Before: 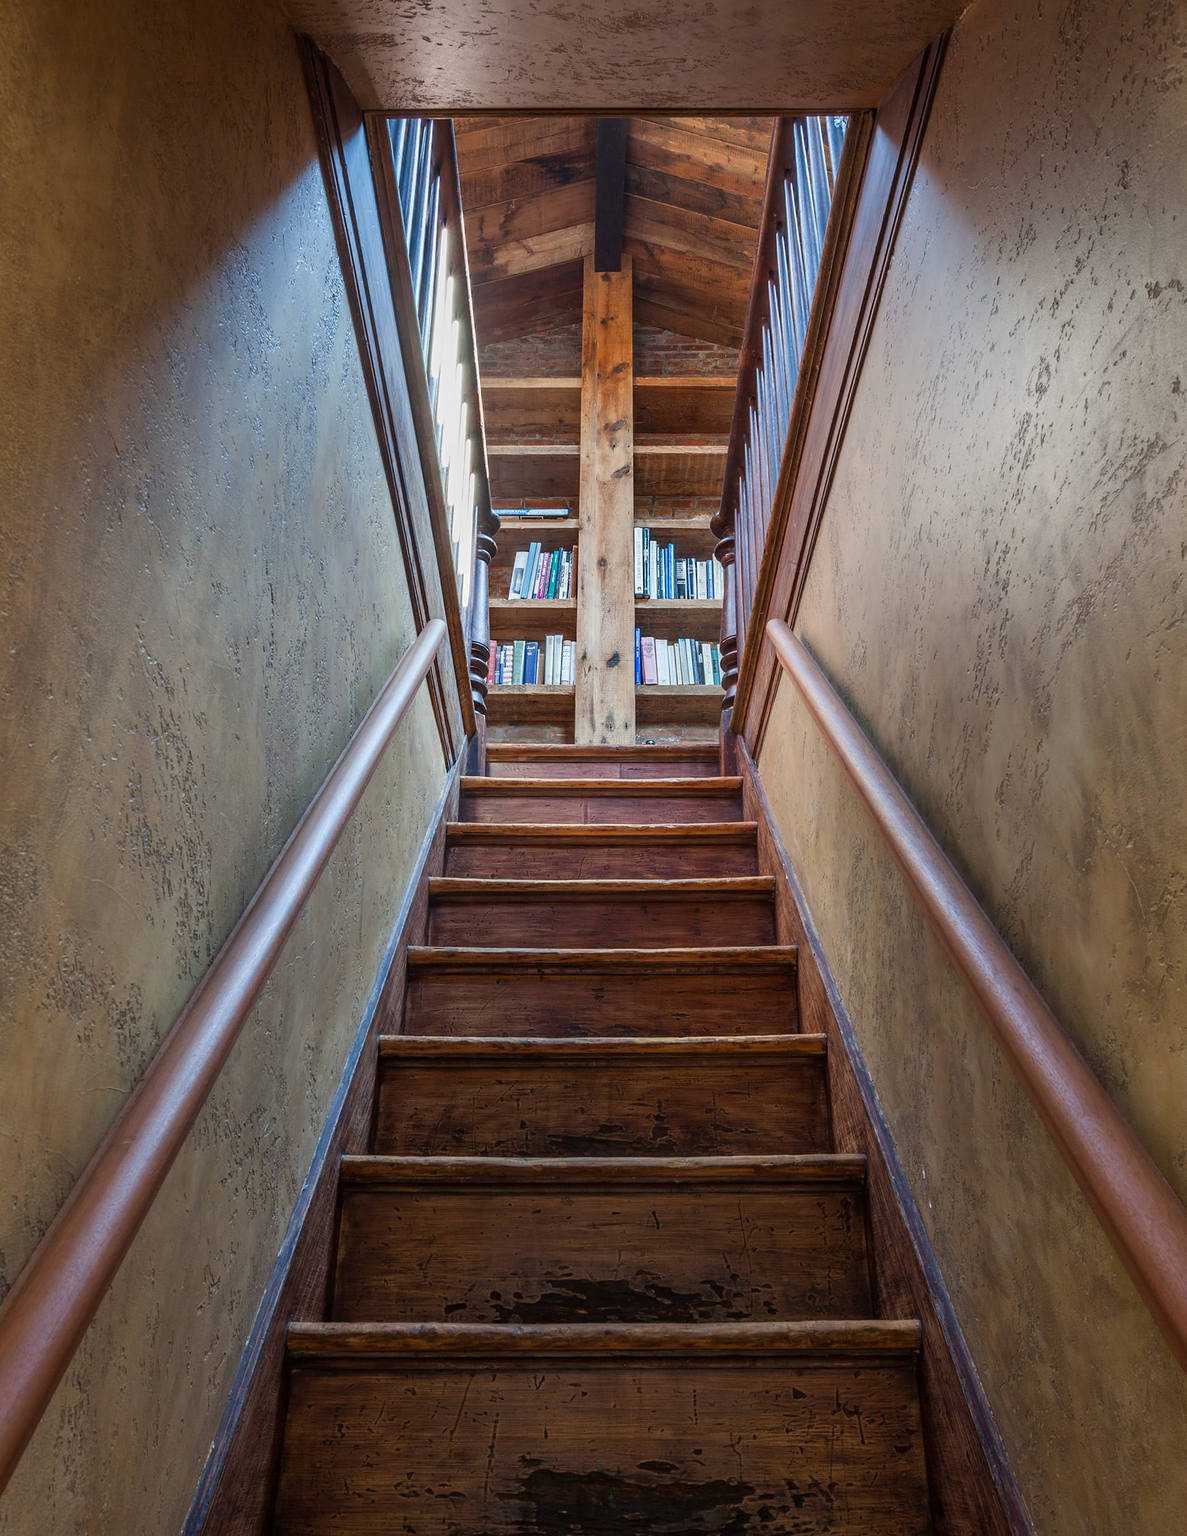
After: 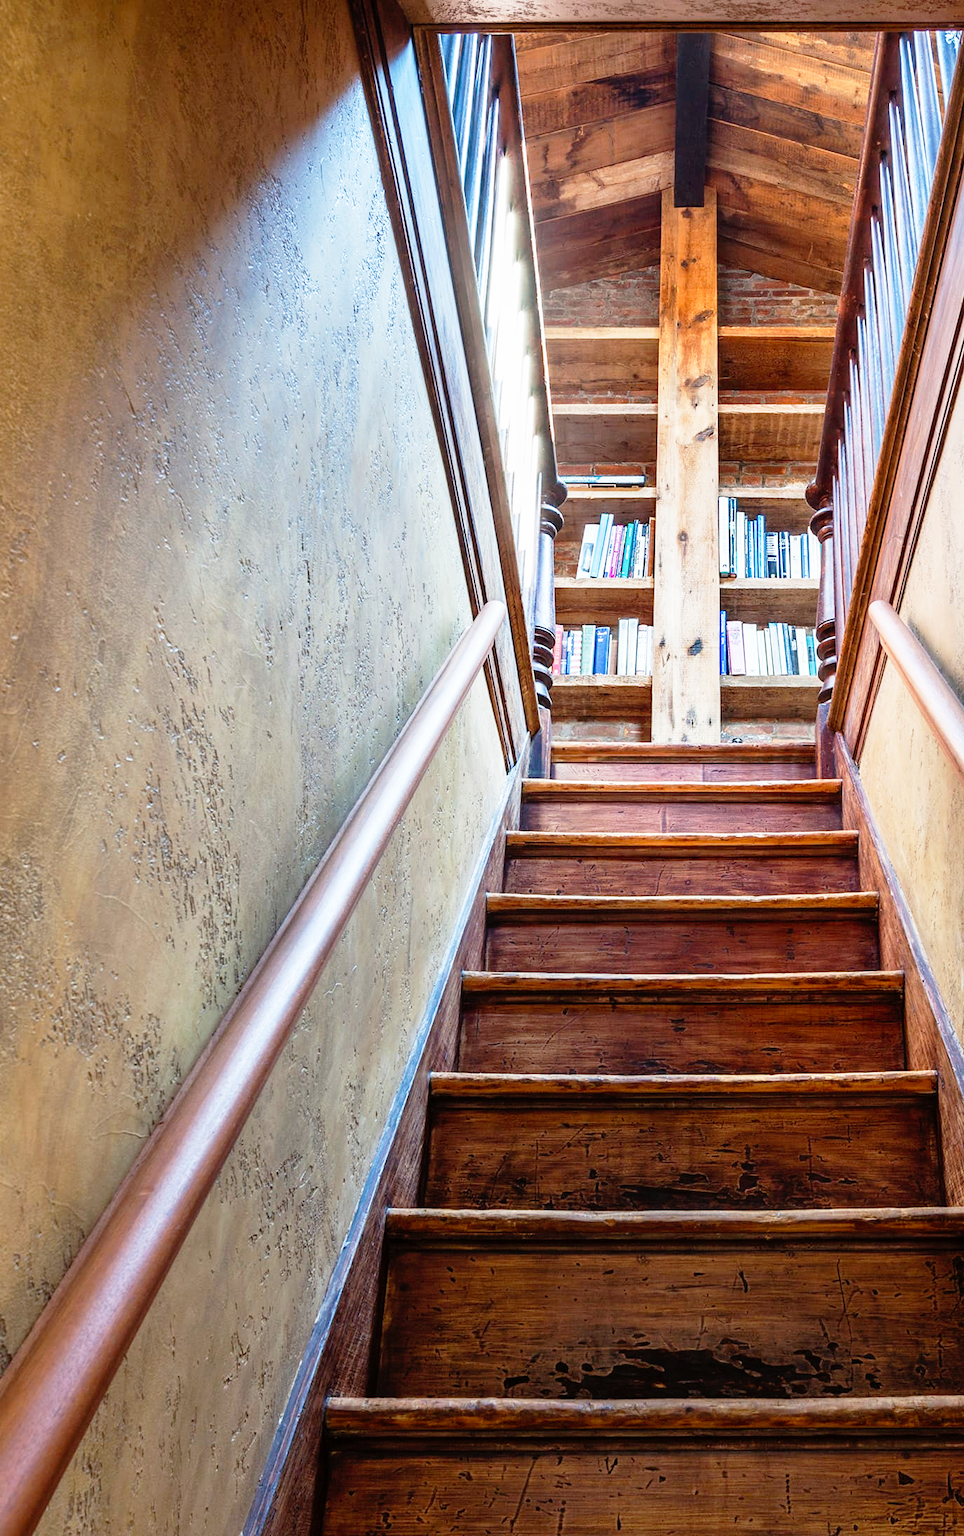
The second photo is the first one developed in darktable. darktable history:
base curve: curves: ch0 [(0, 0) (0.012, 0.01) (0.073, 0.168) (0.31, 0.711) (0.645, 0.957) (1, 1)], preserve colors none
crop: top 5.803%, right 27.864%, bottom 5.804%
